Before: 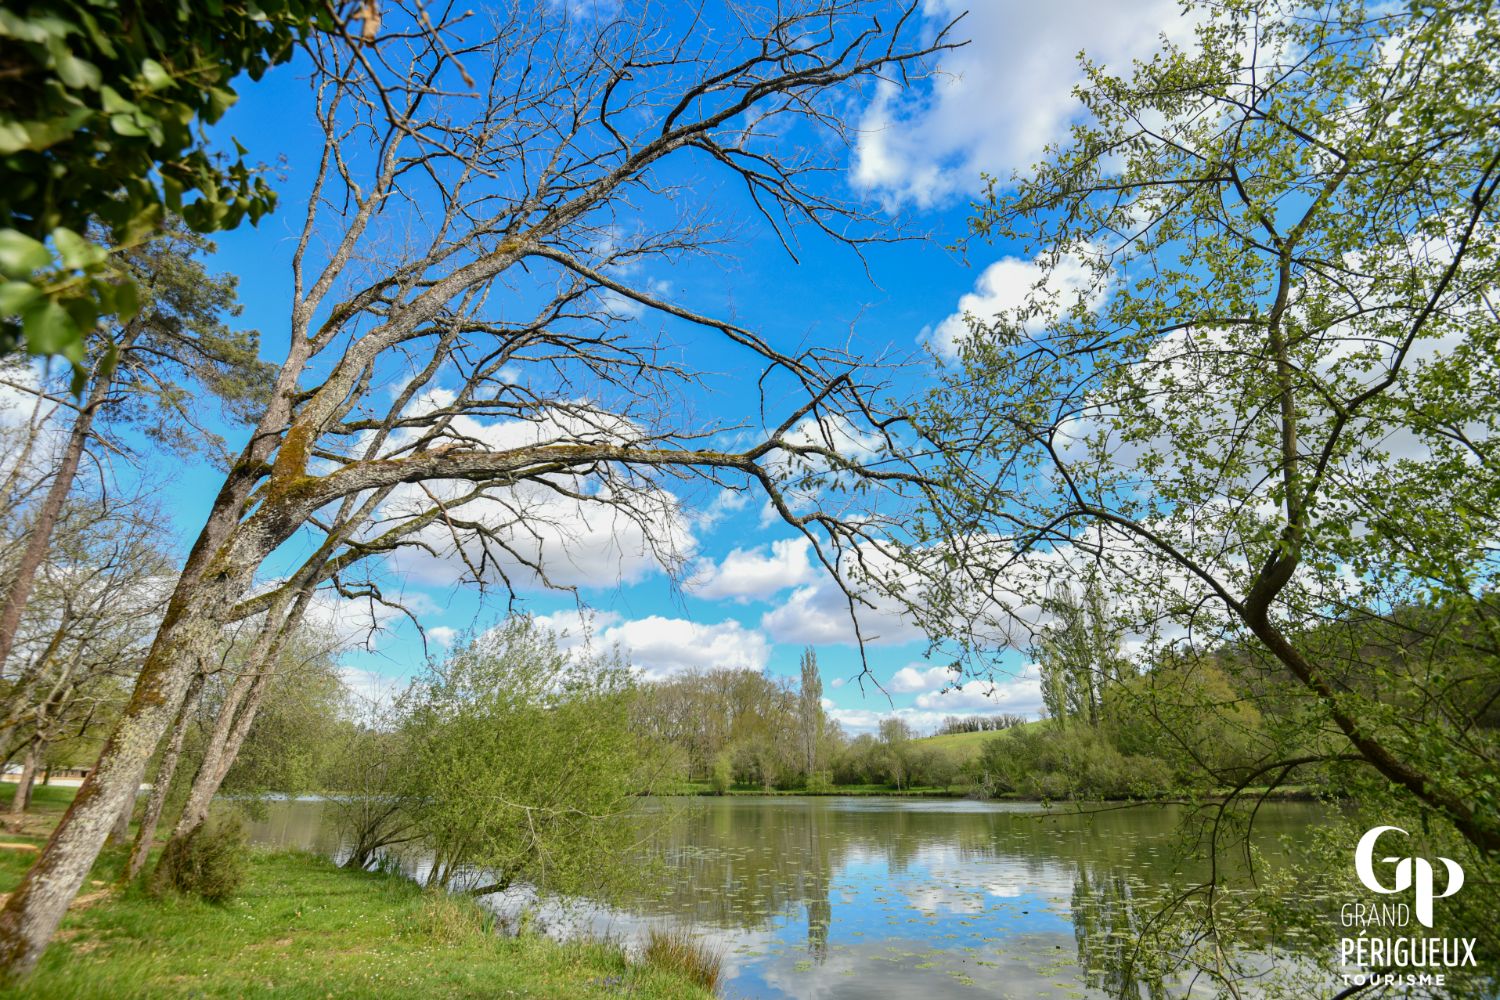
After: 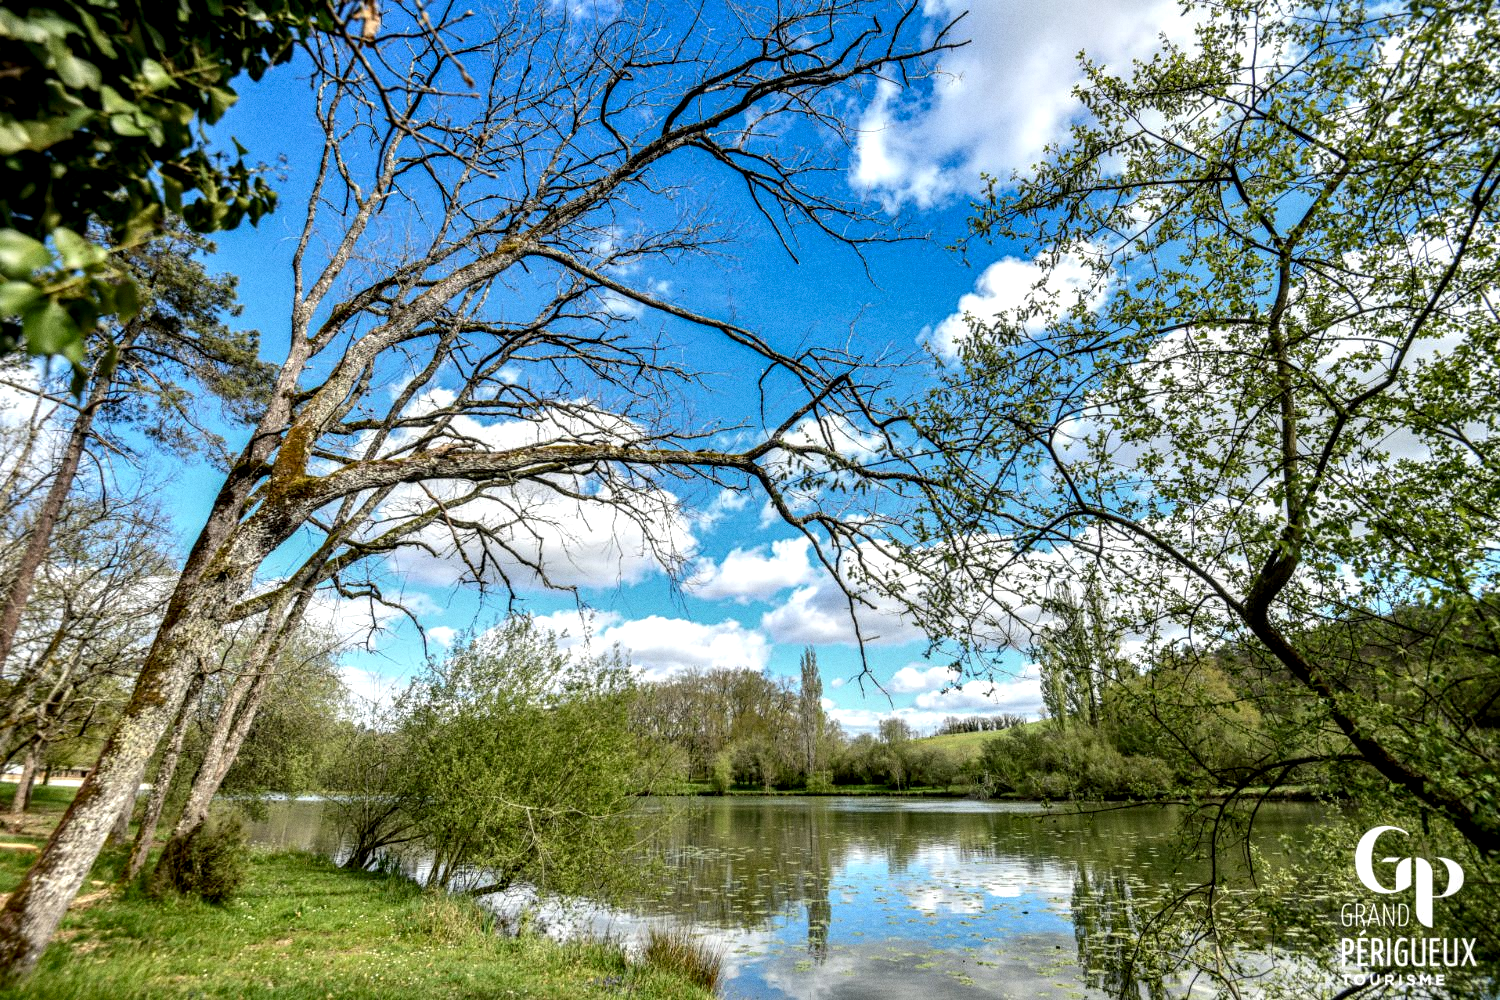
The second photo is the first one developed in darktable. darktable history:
grain: coarseness 0.09 ISO
local contrast: highlights 19%, detail 186%
